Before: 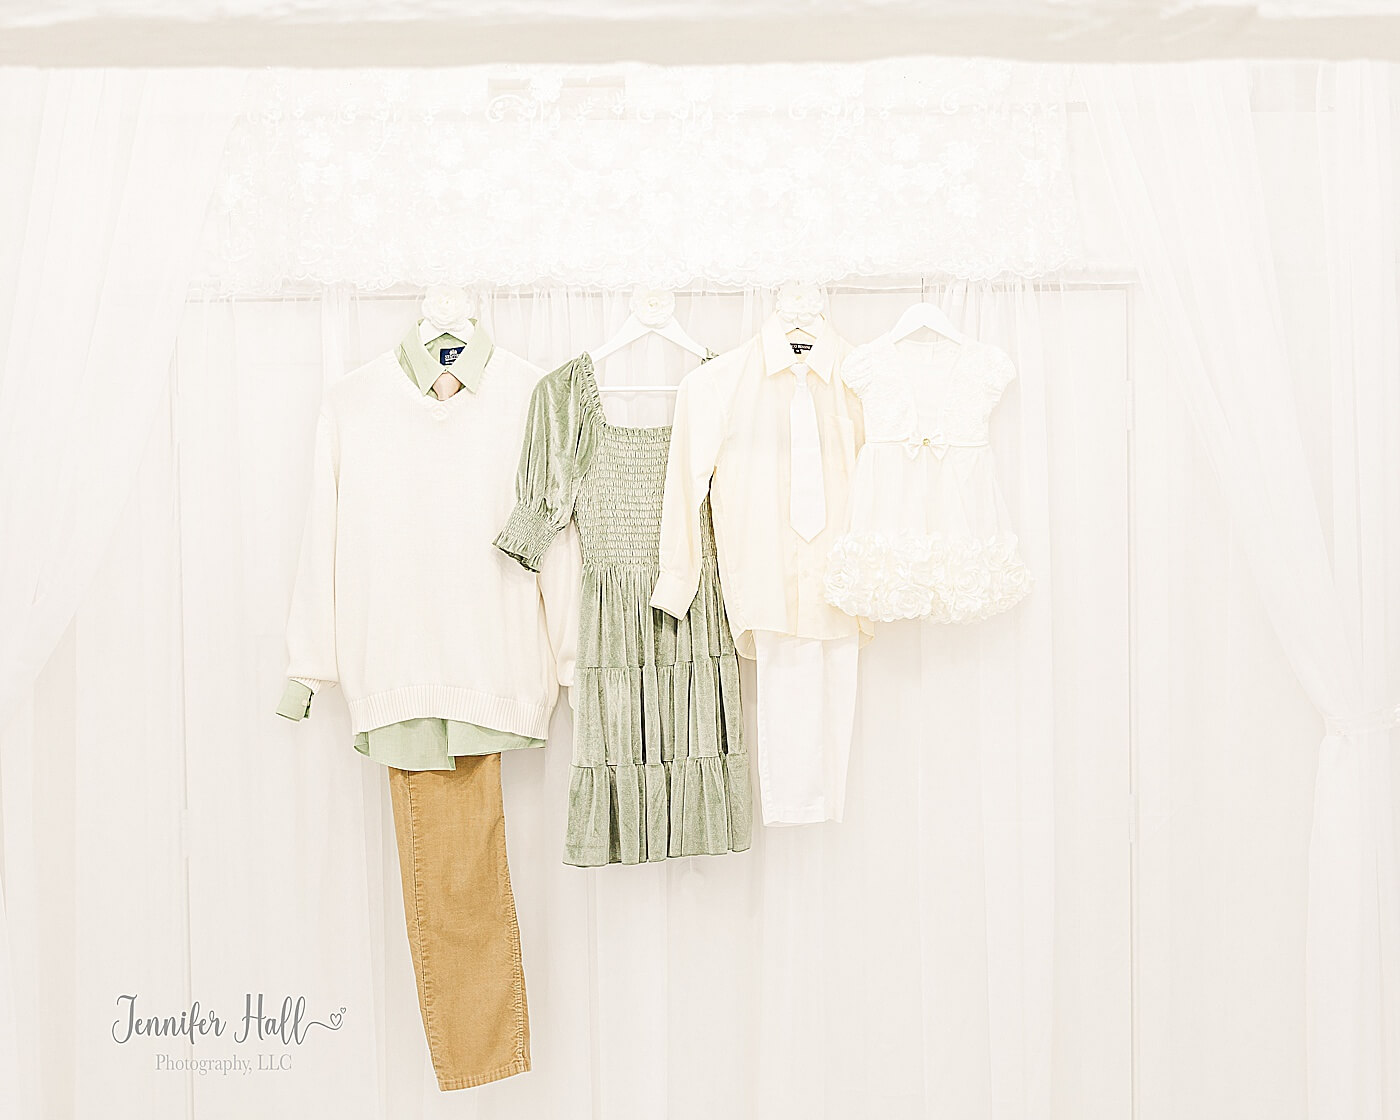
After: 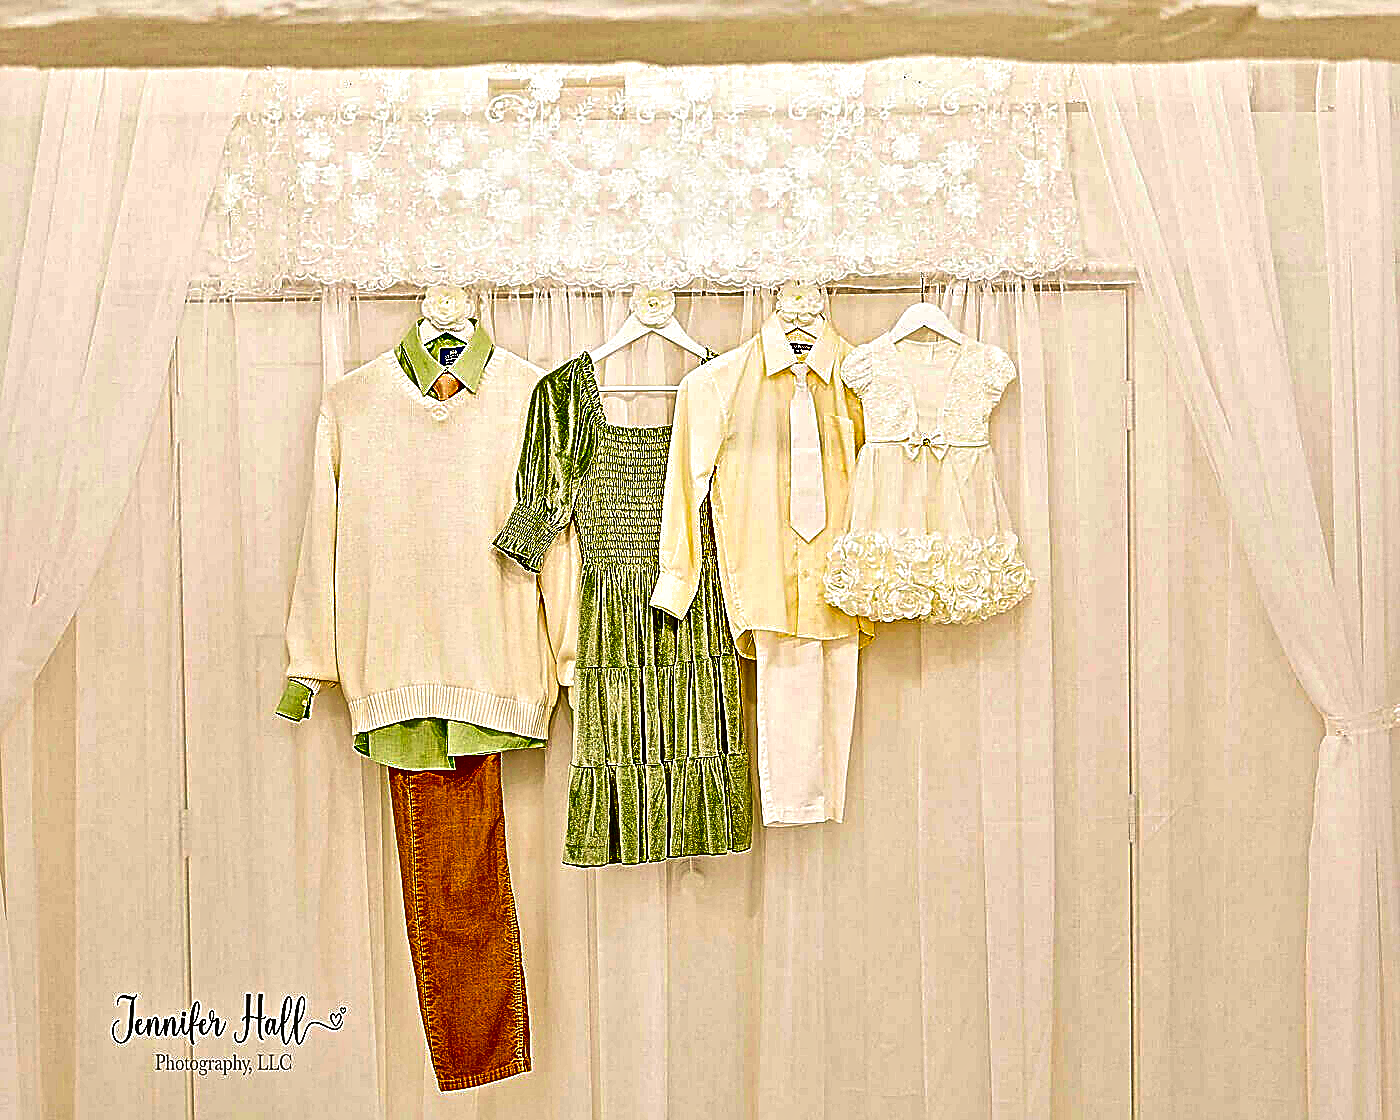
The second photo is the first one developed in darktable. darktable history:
local contrast: mode bilateral grid, contrast 20, coarseness 50, detail 132%, midtone range 0.2
contrast brightness saturation: contrast 0.134, brightness -0.052, saturation 0.151
sharpen: on, module defaults
contrast equalizer: octaves 7, y [[0.5, 0.542, 0.583, 0.625, 0.667, 0.708], [0.5 ×6], [0.5 ×6], [0 ×6], [0 ×6]]
shadows and highlights: radius 107.83, shadows 41.2, highlights -72.21, low approximation 0.01, soften with gaussian
color correction: highlights b* 0.039, saturation 2.94
